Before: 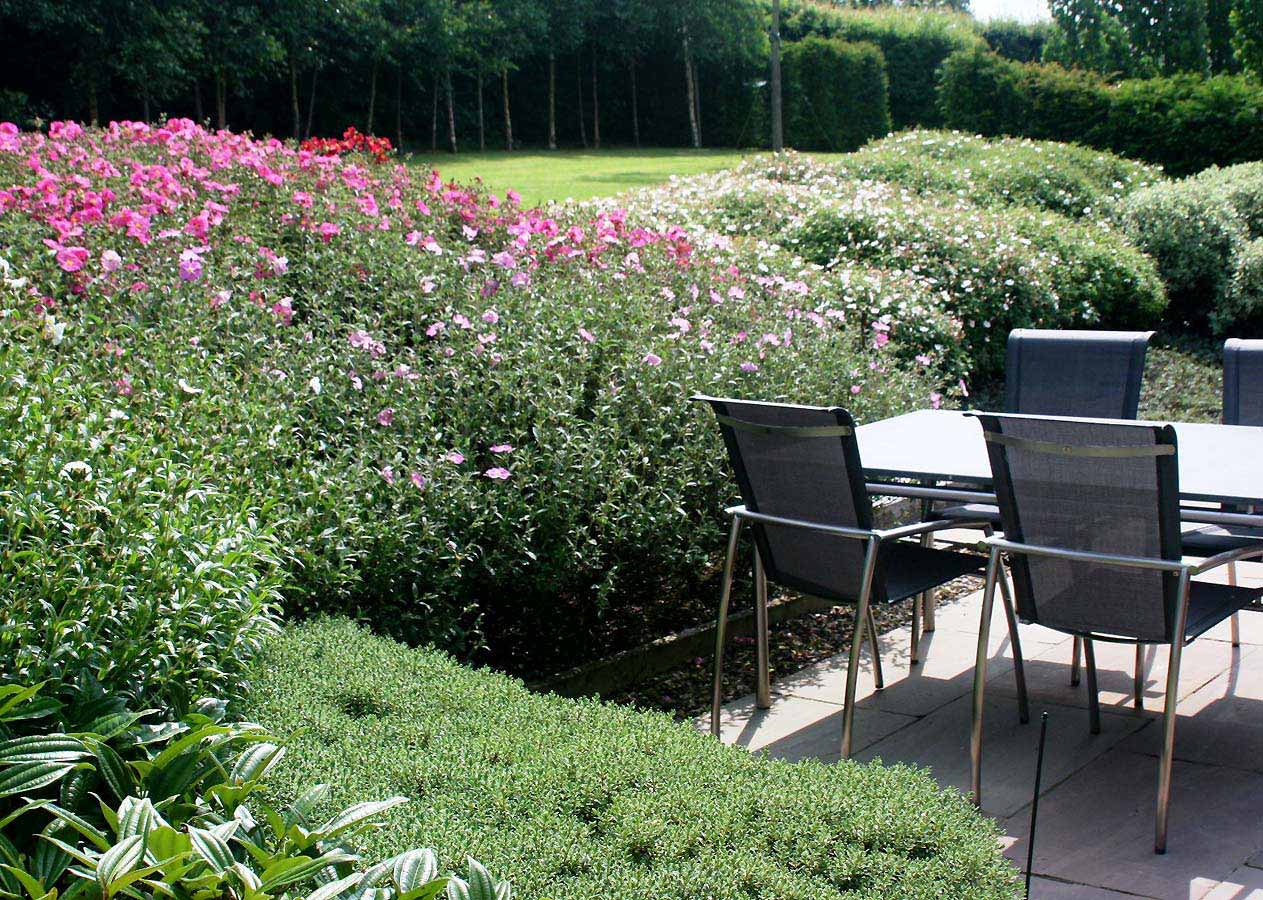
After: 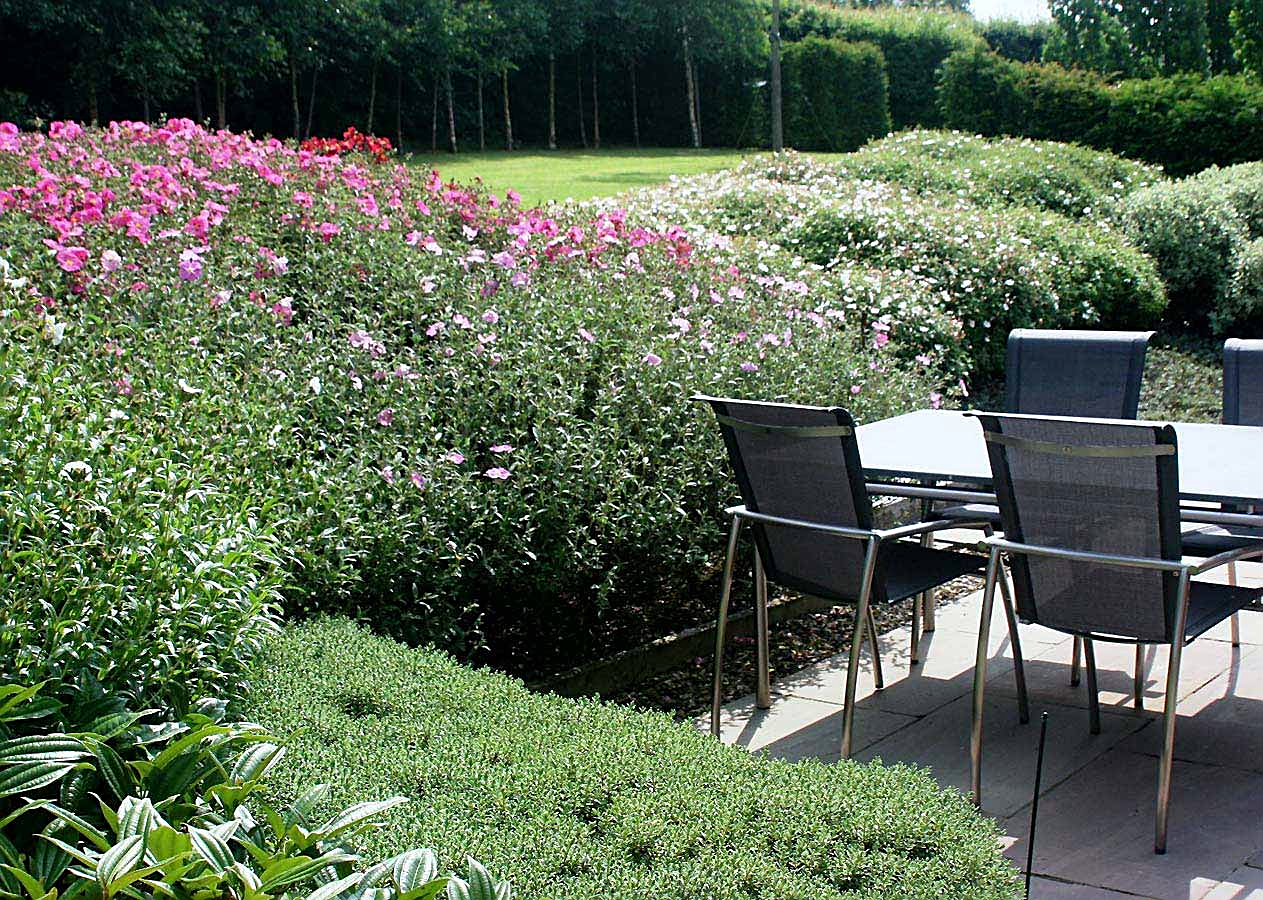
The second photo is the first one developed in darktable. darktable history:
white balance: red 0.978, blue 0.999
sharpen: on, module defaults
